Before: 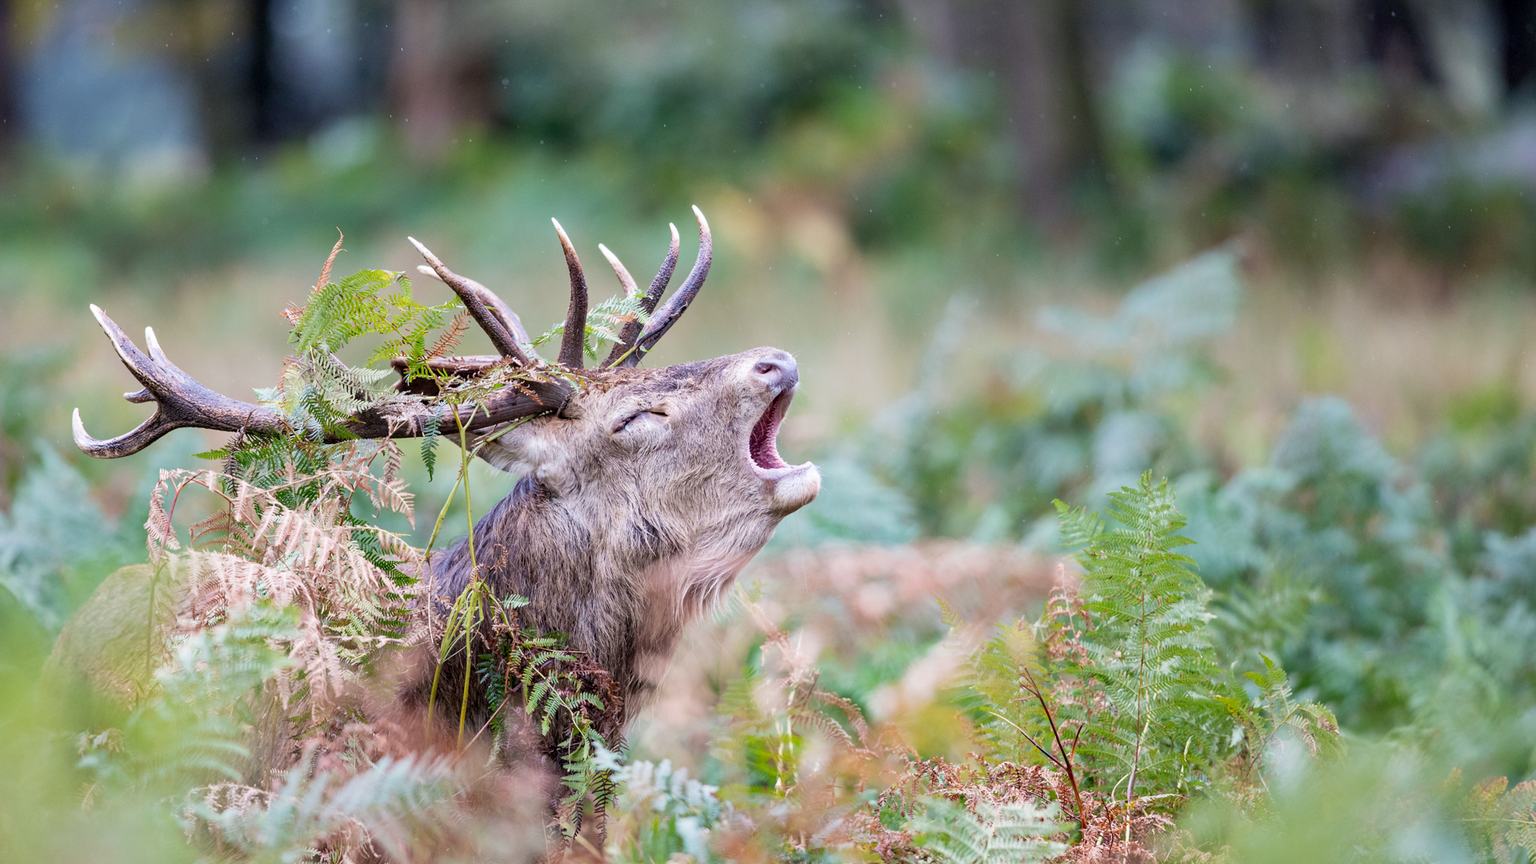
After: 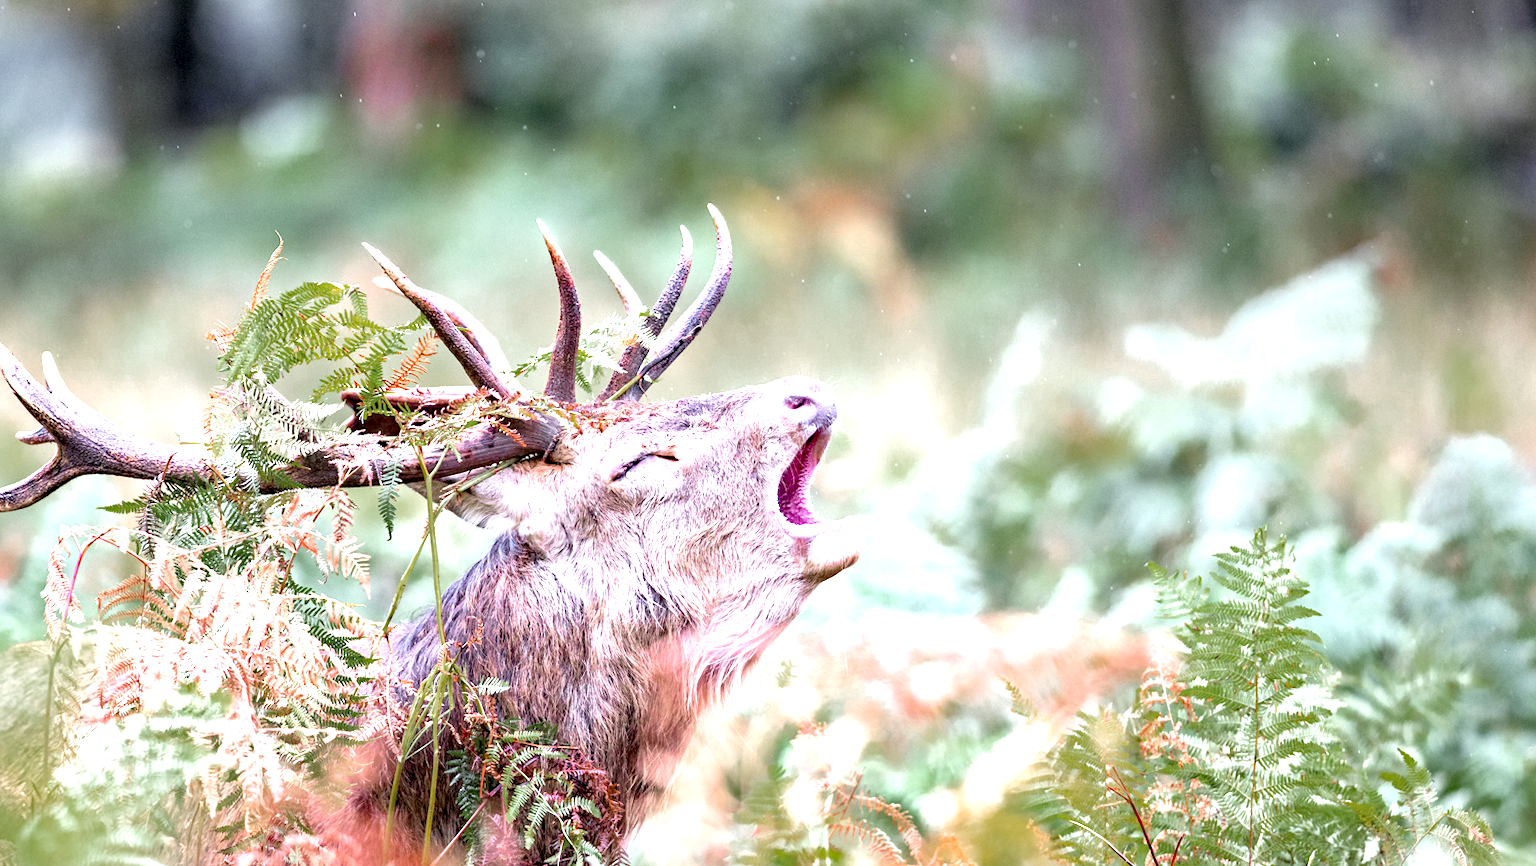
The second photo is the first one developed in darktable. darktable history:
crop and rotate: left 7.219%, top 4.436%, right 10.561%, bottom 13.094%
exposure: black level correction 0.001, exposure 2.001 EV, compensate exposure bias true, compensate highlight preservation false
color zones: curves: ch0 [(0, 0.48) (0.209, 0.398) (0.305, 0.332) (0.429, 0.493) (0.571, 0.5) (0.714, 0.5) (0.857, 0.5) (1, 0.48)]; ch1 [(0, 0.736) (0.143, 0.625) (0.225, 0.371) (0.429, 0.256) (0.571, 0.241) (0.714, 0.213) (0.857, 0.48) (1, 0.736)]; ch2 [(0, 0.448) (0.143, 0.498) (0.286, 0.5) (0.429, 0.5) (0.571, 0.5) (0.714, 0.5) (0.857, 0.5) (1, 0.448)]
haze removal: compatibility mode true, adaptive false
